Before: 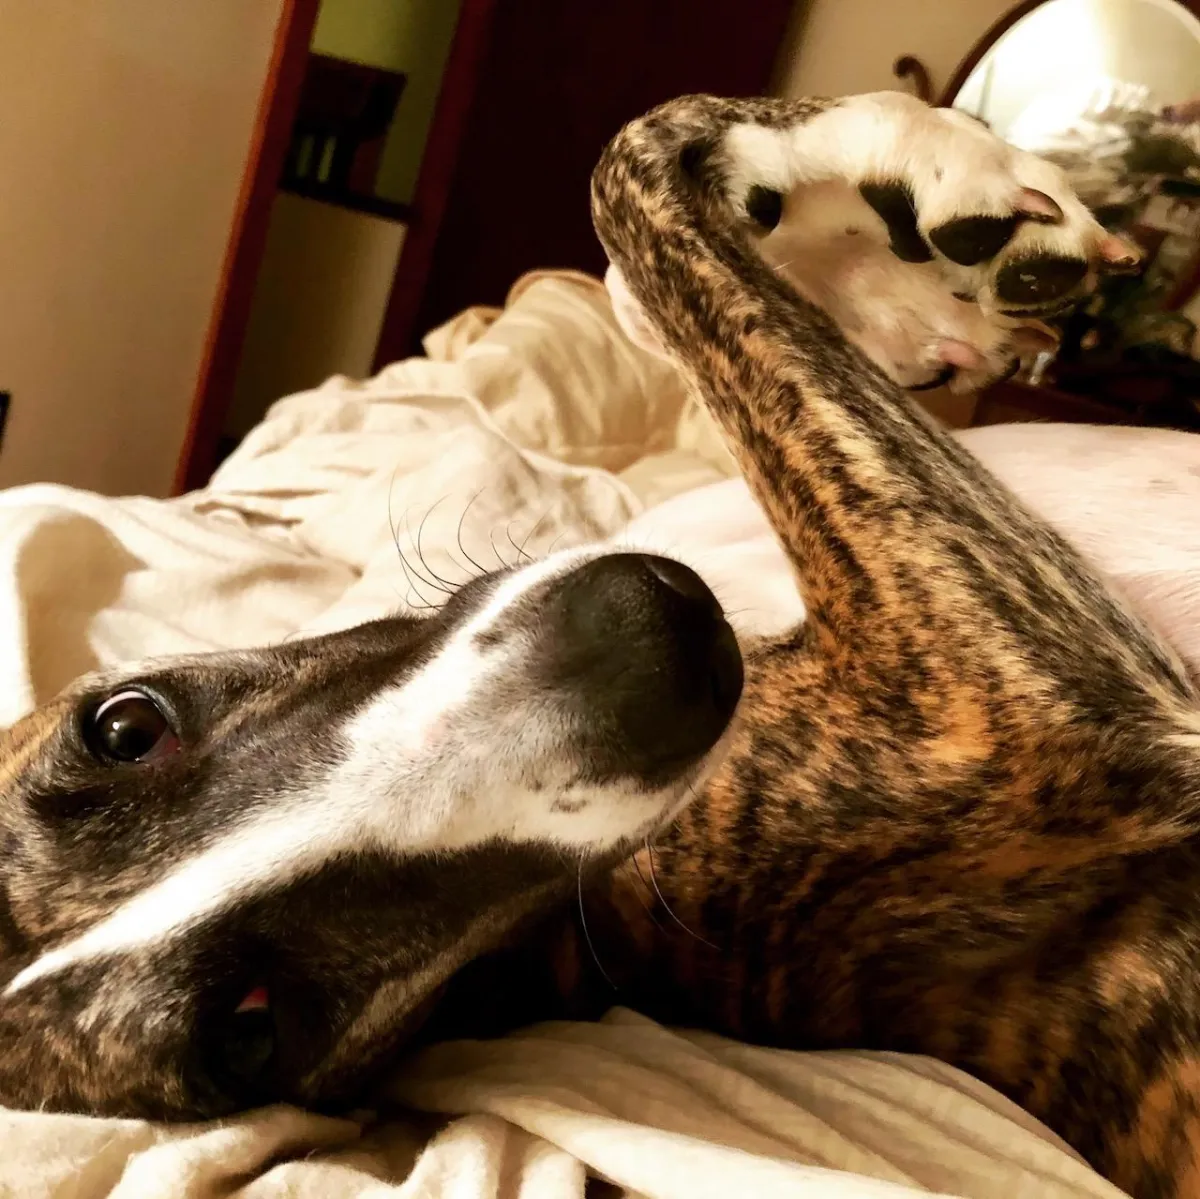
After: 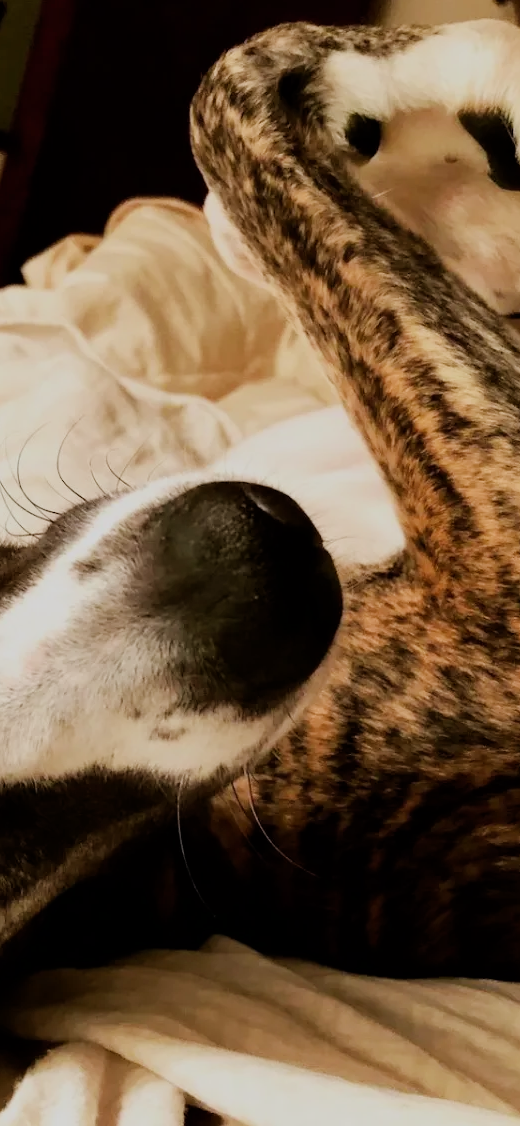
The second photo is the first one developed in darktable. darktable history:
crop: left 33.452%, top 6.025%, right 23.155%
filmic rgb: black relative exposure -7.65 EV, white relative exposure 4.56 EV, hardness 3.61
